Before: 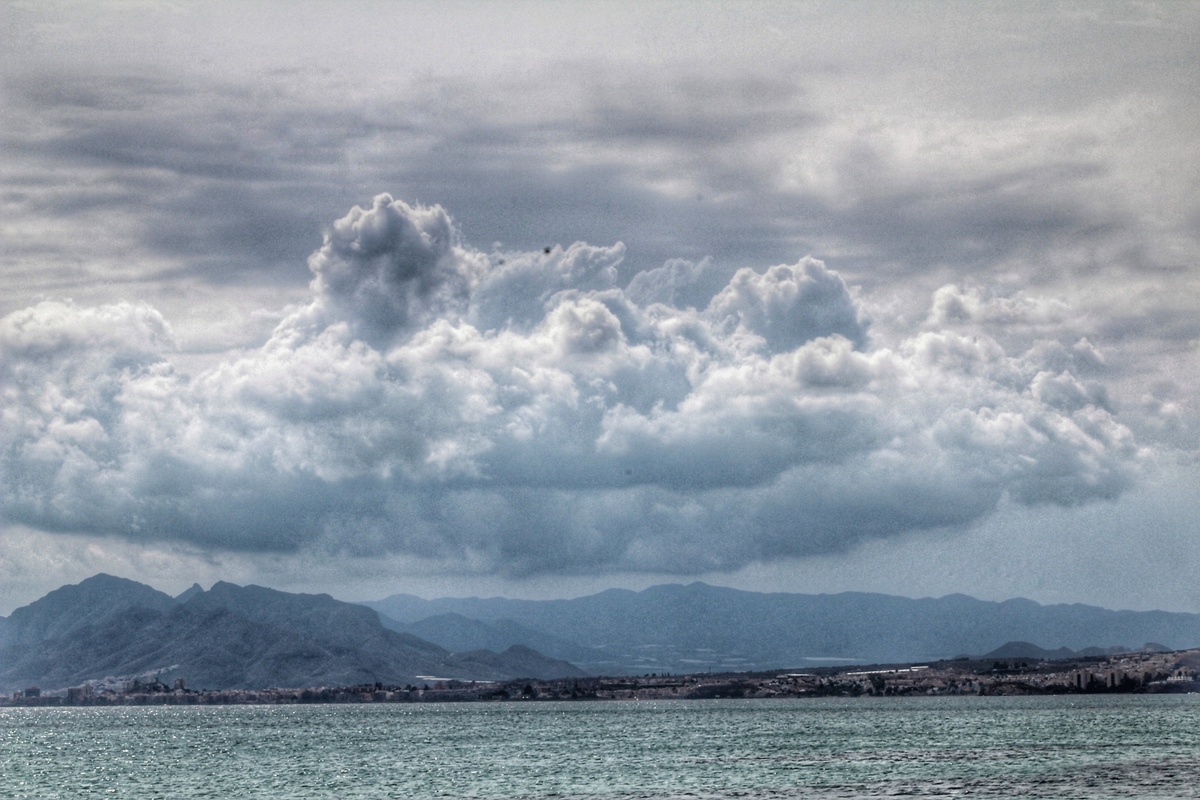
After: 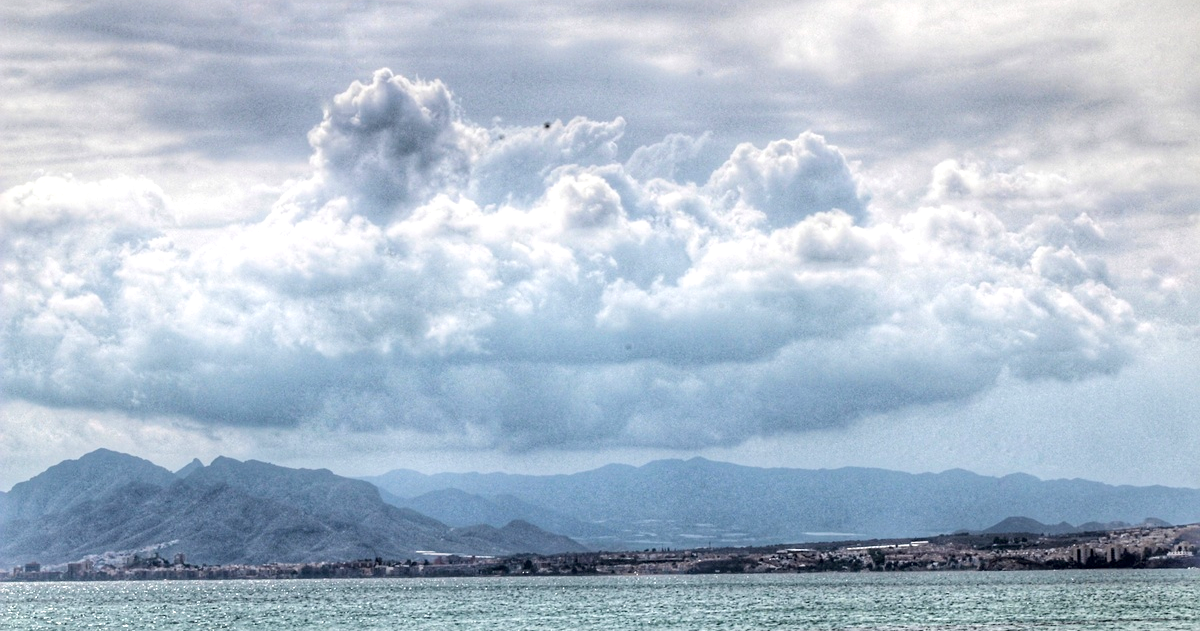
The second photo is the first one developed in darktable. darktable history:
crop and rotate: top 15.745%, bottom 5.313%
tone equalizer: -8 EV -0.001 EV, -7 EV 0.004 EV, -6 EV -0.028 EV, -5 EV 0.014 EV, -4 EV -0.012 EV, -3 EV 0.014 EV, -2 EV -0.075 EV, -1 EV -0.285 EV, +0 EV -0.594 EV, edges refinement/feathering 500, mask exposure compensation -1.57 EV, preserve details no
exposure: black level correction 0.002, exposure 1 EV, compensate exposure bias true, compensate highlight preservation false
sharpen: amount 0.202
